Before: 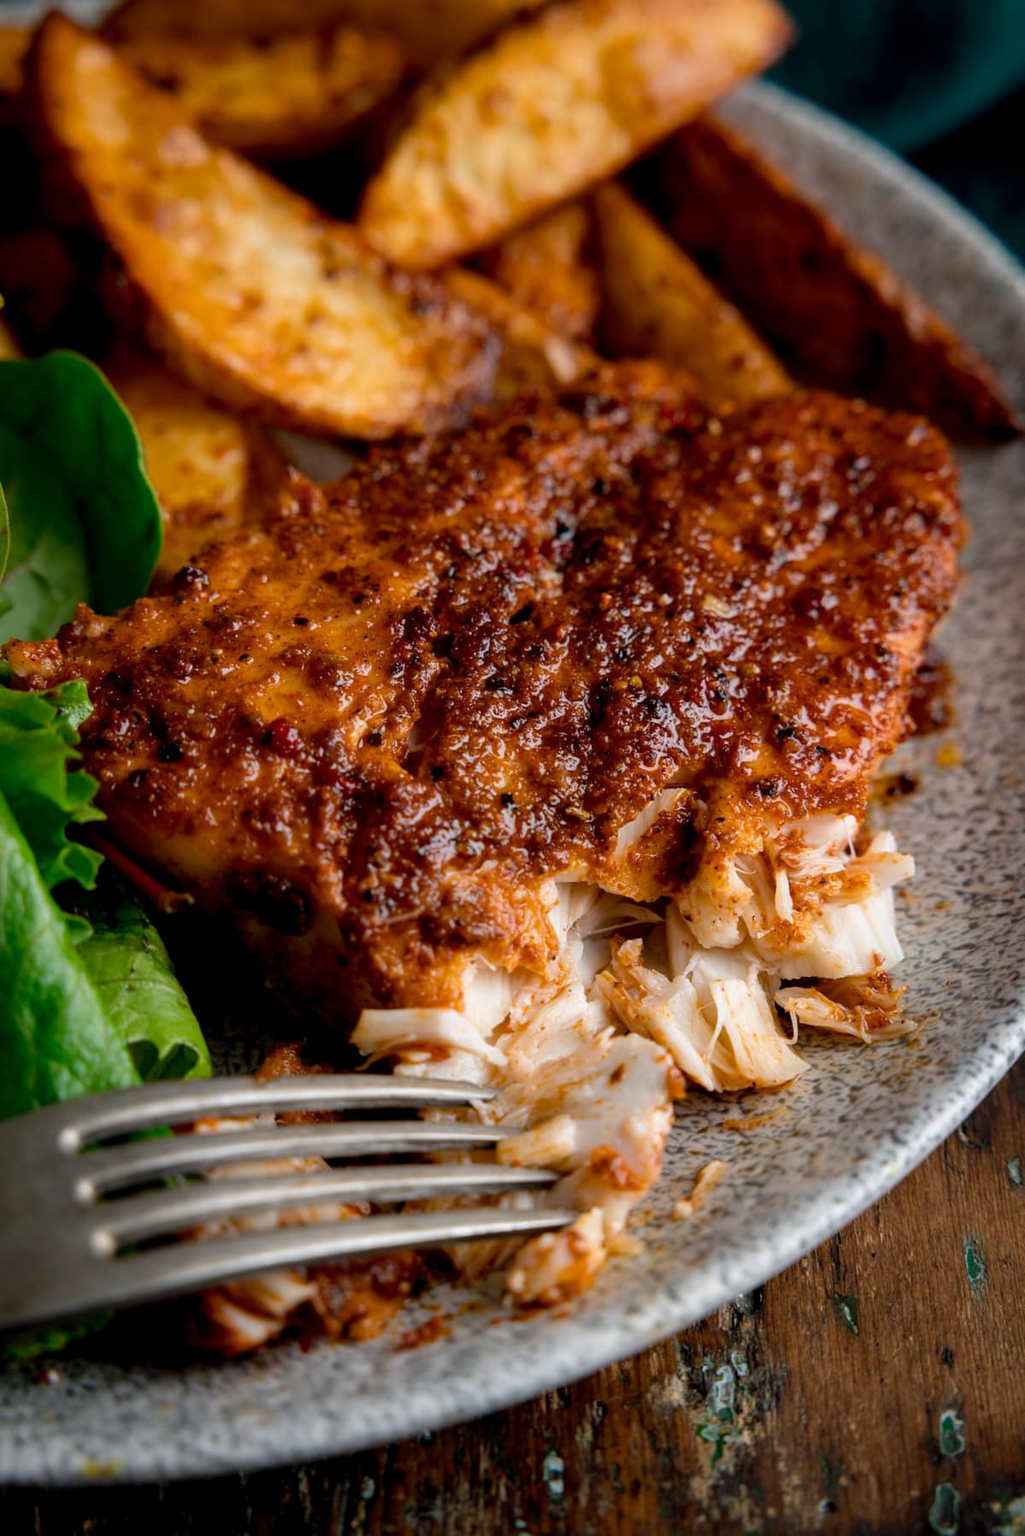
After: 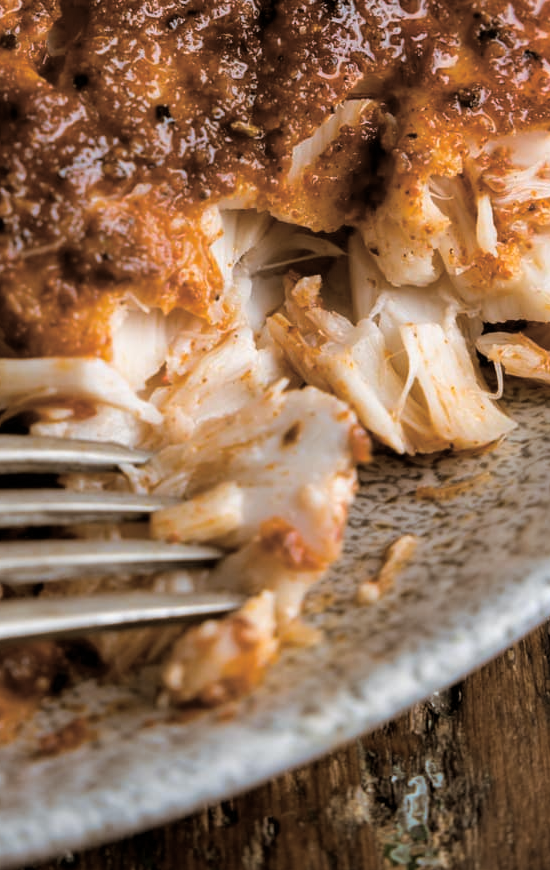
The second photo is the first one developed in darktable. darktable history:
split-toning: shadows › hue 32.4°, shadows › saturation 0.51, highlights › hue 180°, highlights › saturation 0, balance -60.17, compress 55.19%
crop: left 35.976%, top 45.819%, right 18.162%, bottom 5.807%
